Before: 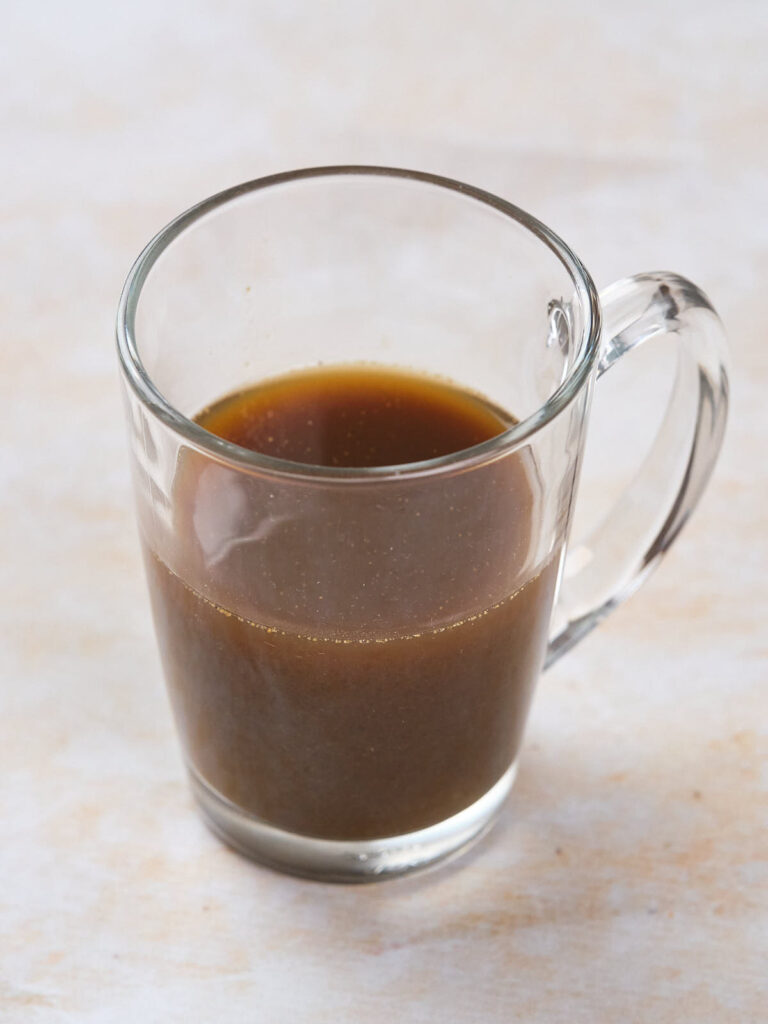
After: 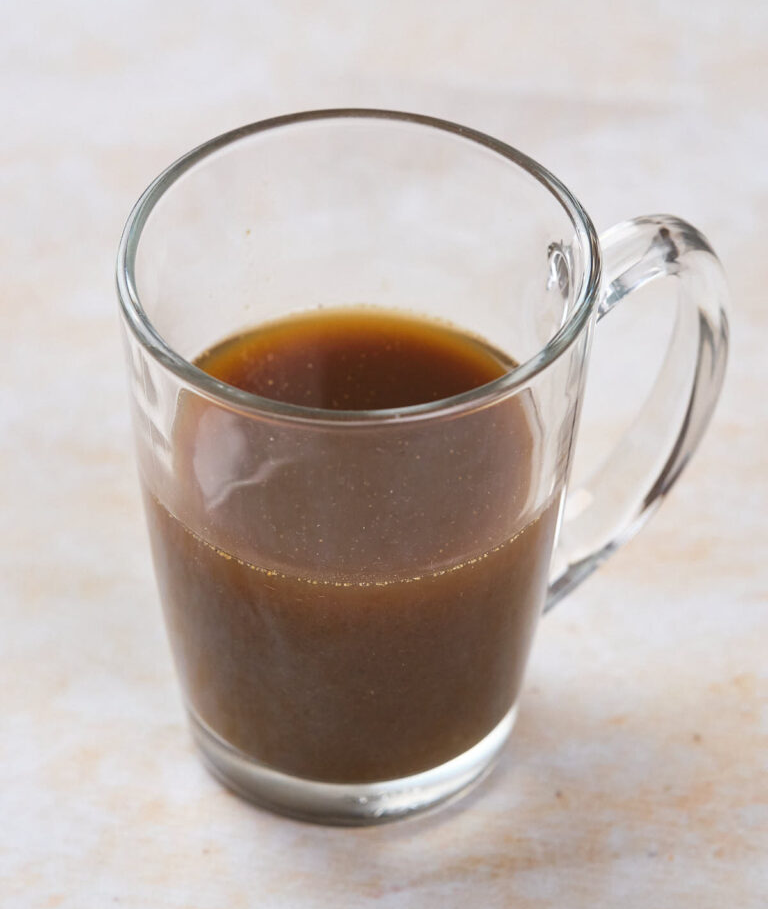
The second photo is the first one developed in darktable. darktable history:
exposure: compensate highlight preservation false
crop and rotate: top 5.609%, bottom 5.609%
shadows and highlights: radius 331.84, shadows 53.55, highlights -100, compress 94.63%, highlights color adjustment 73.23%, soften with gaussian
white balance: emerald 1
